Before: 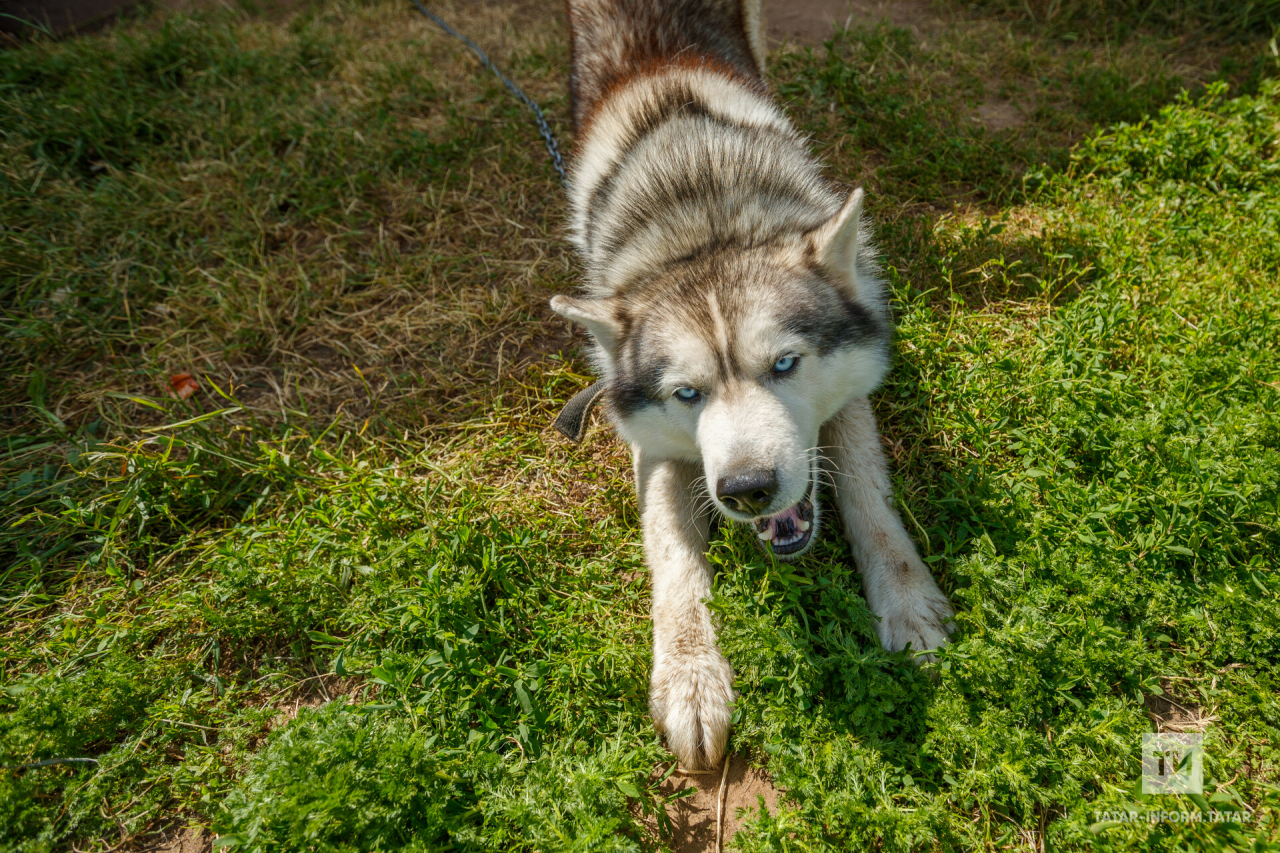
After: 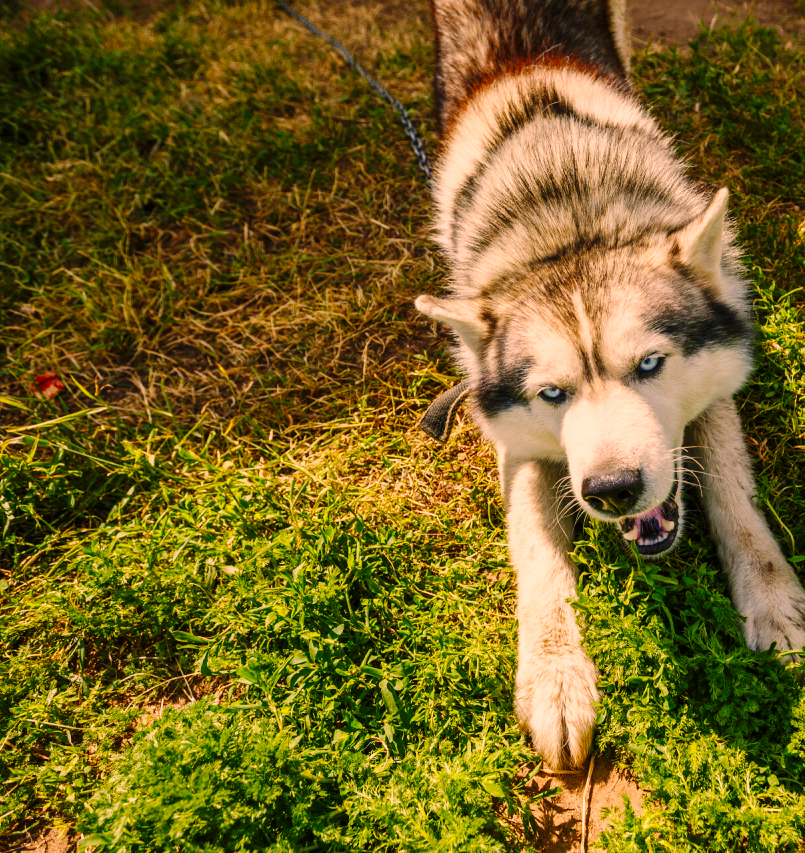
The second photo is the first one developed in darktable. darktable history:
crop: left 10.556%, right 26.526%
color correction: highlights a* 21.58, highlights b* 22.08
base curve: curves: ch0 [(0, 0) (0.036, 0.025) (0.121, 0.166) (0.206, 0.329) (0.605, 0.79) (1, 1)], preserve colors none
